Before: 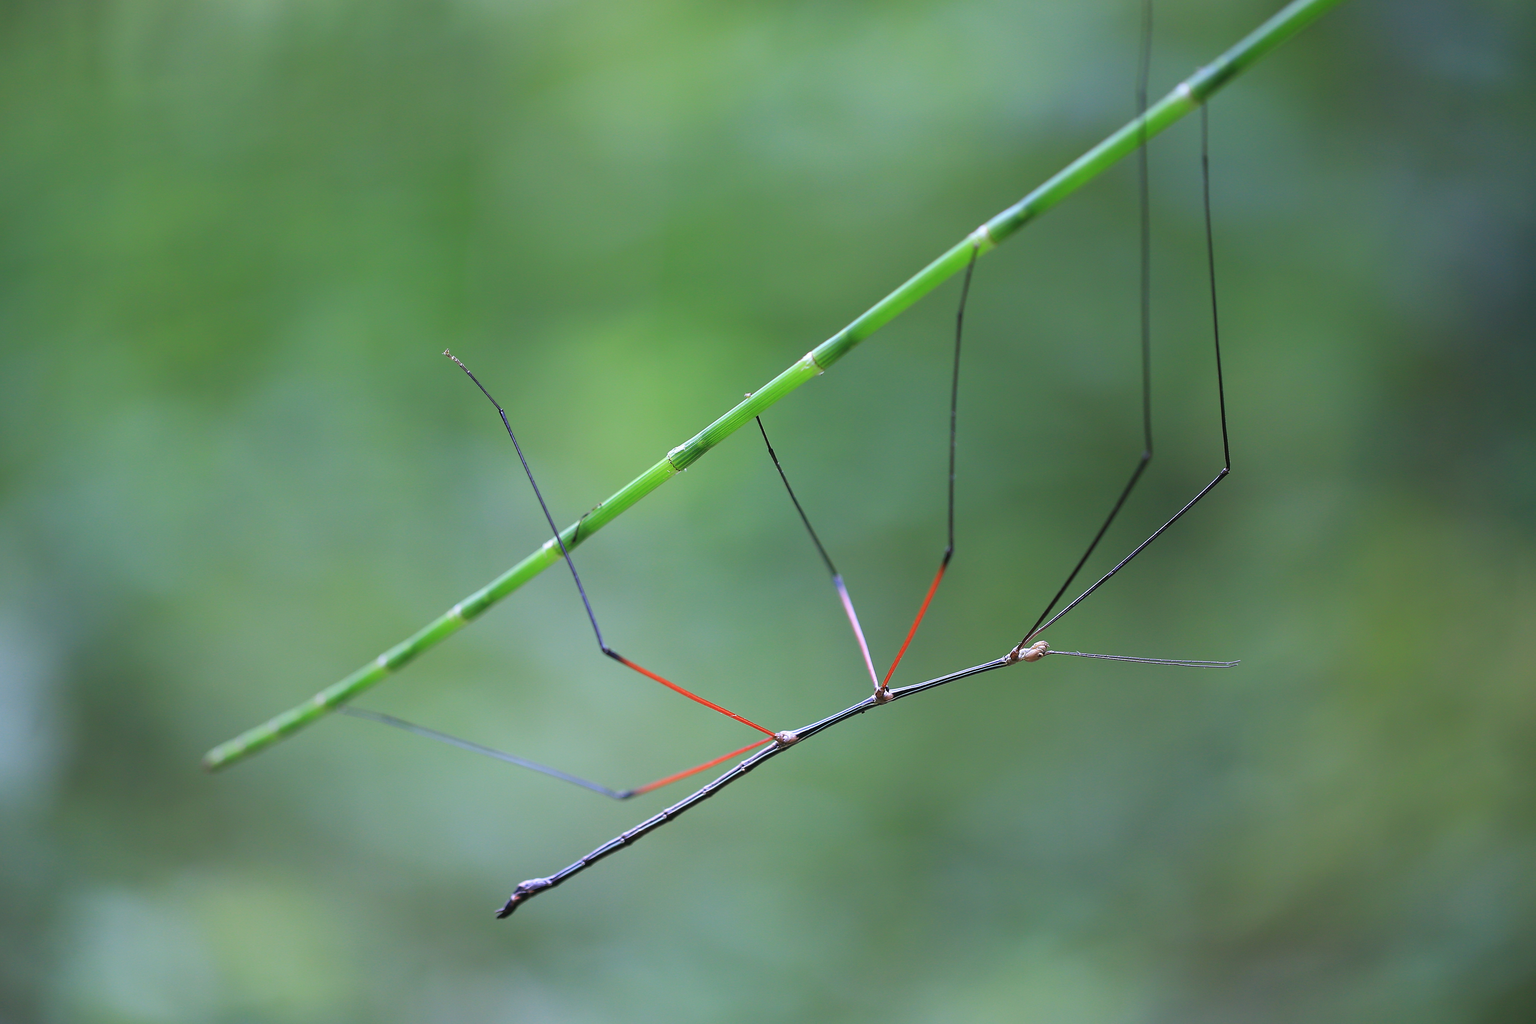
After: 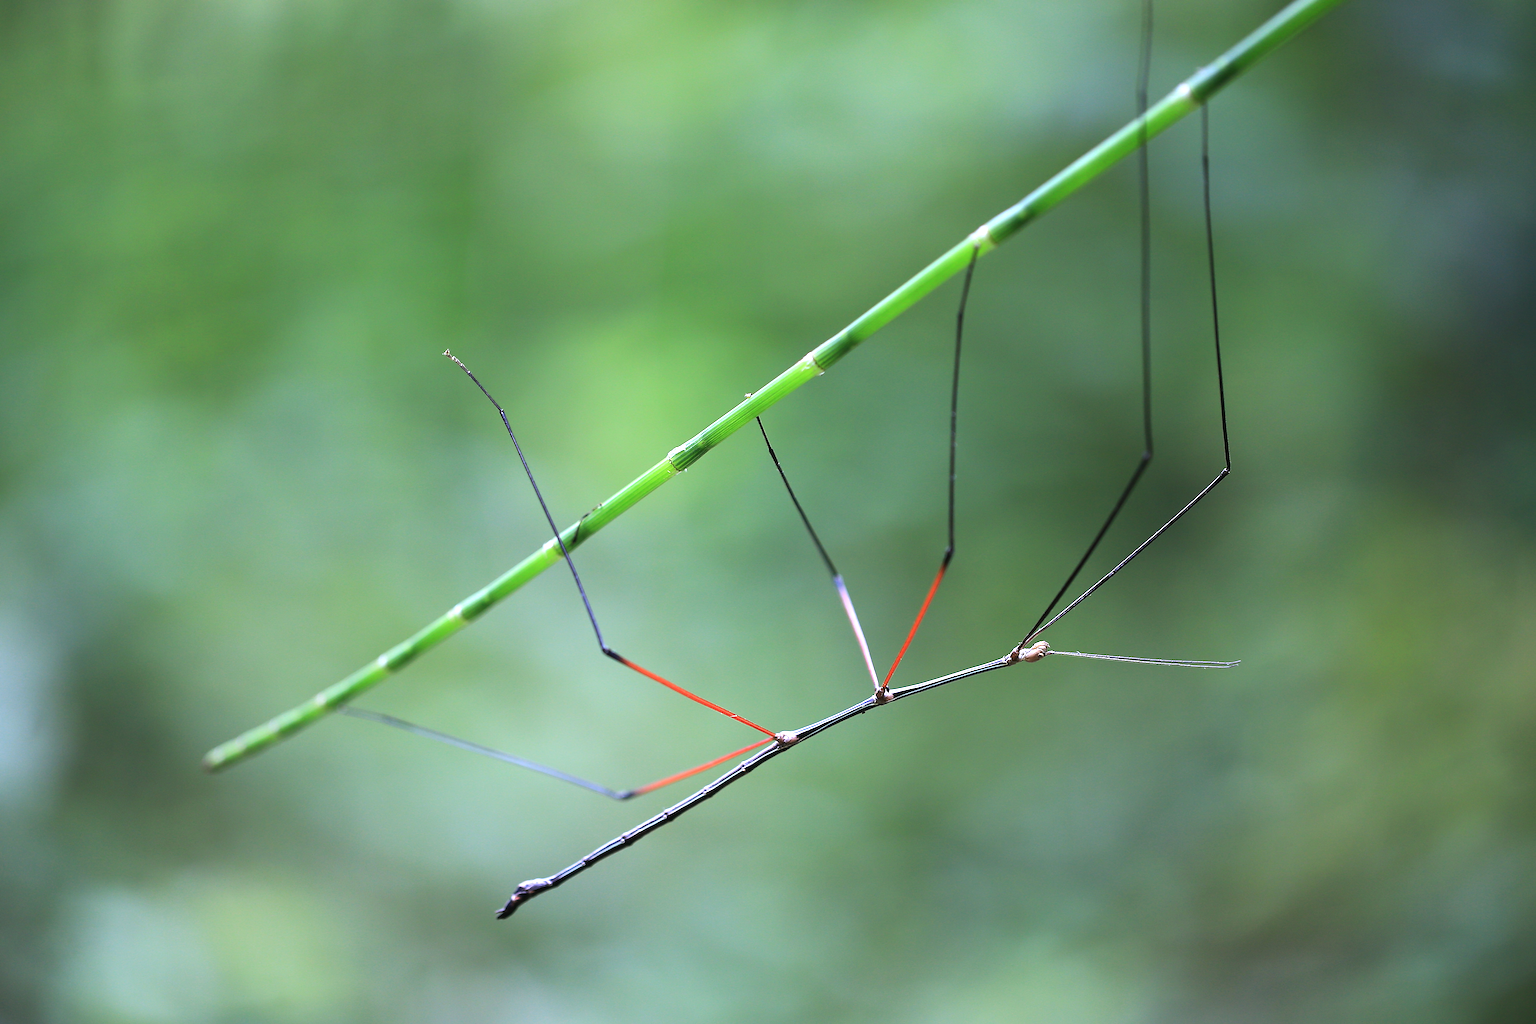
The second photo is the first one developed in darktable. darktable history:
tone equalizer: -8 EV -0.759 EV, -7 EV -0.711 EV, -6 EV -0.564 EV, -5 EV -0.406 EV, -3 EV 0.38 EV, -2 EV 0.6 EV, -1 EV 0.693 EV, +0 EV 0.778 EV, edges refinement/feathering 500, mask exposure compensation -1.57 EV, preserve details no
